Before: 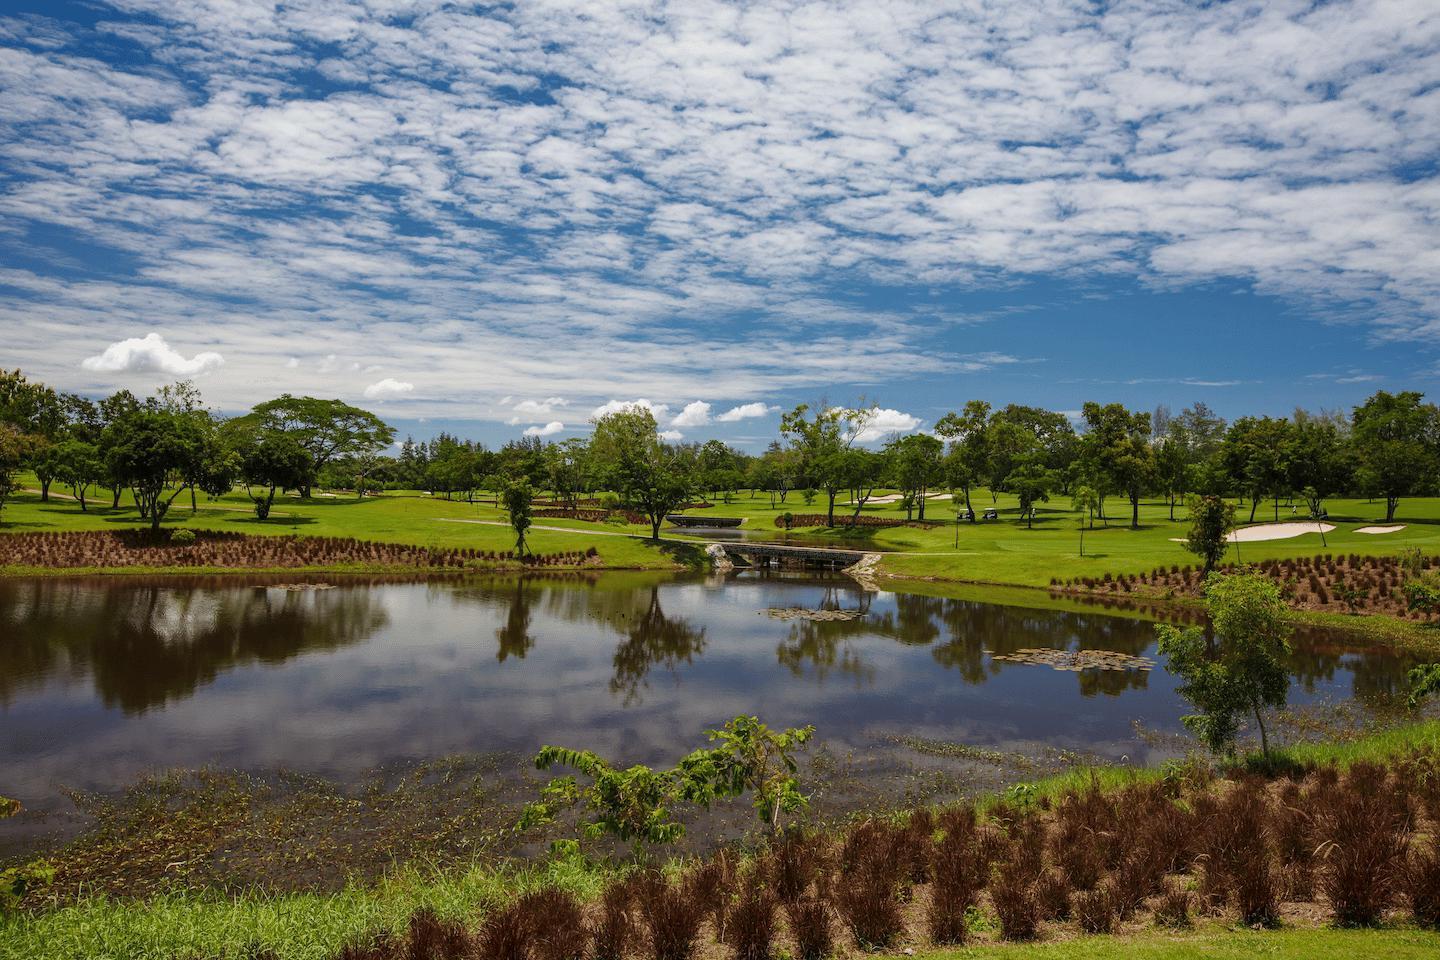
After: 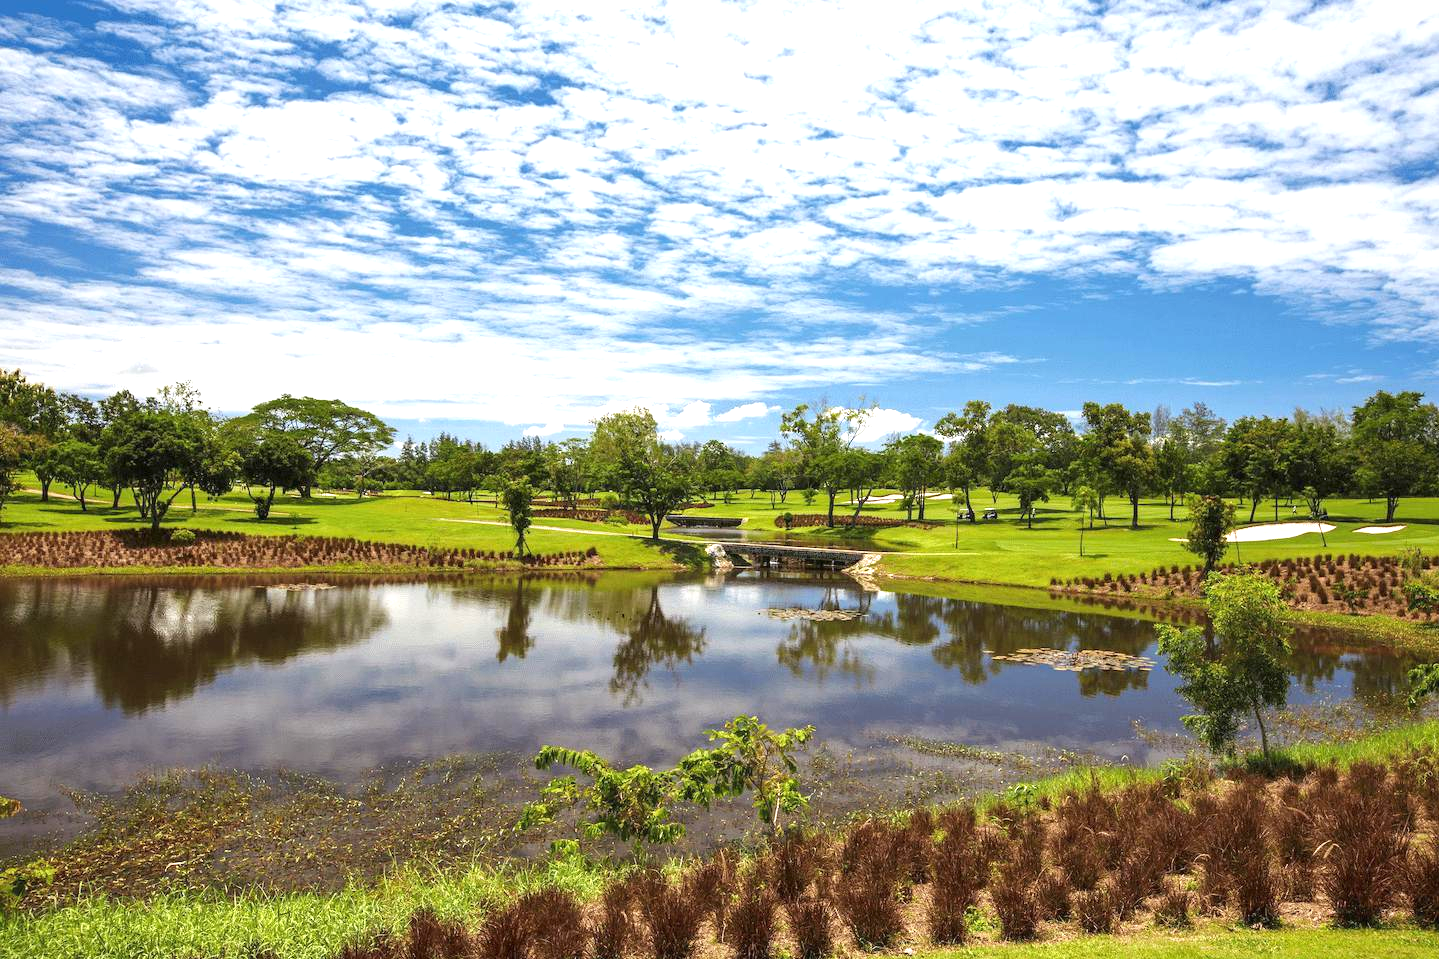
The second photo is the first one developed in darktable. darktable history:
exposure: black level correction 0, exposure 1.173 EV, compensate exposure bias true, compensate highlight preservation false
